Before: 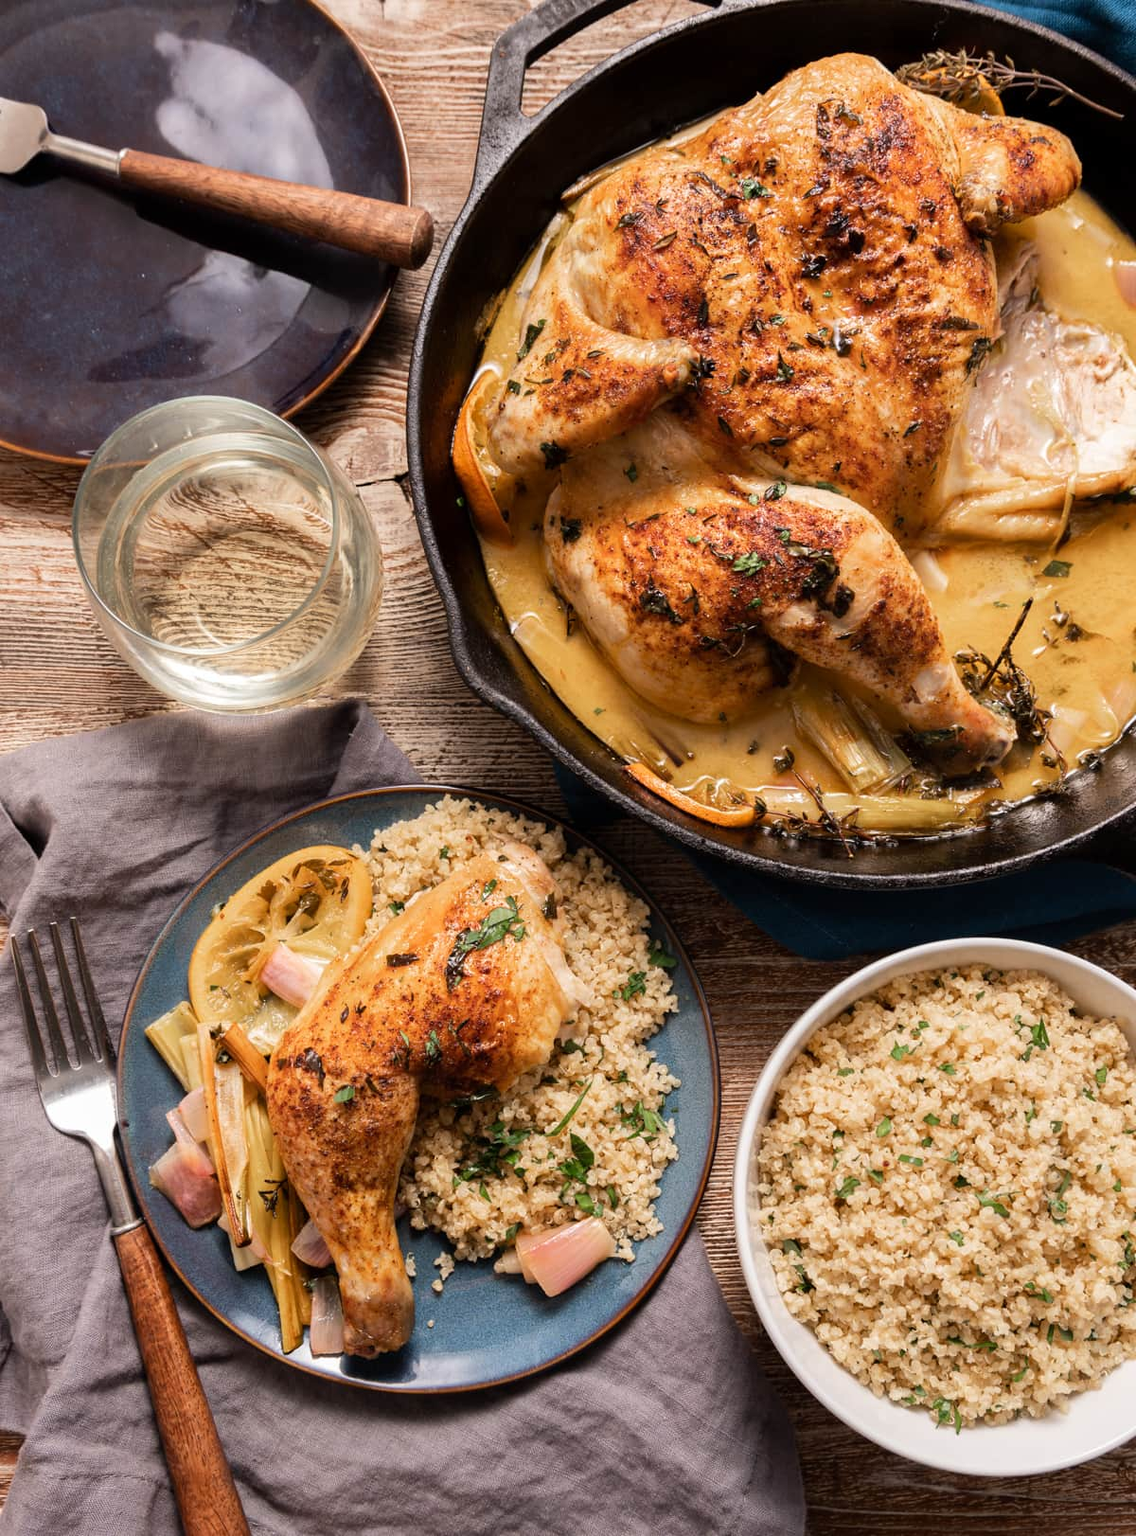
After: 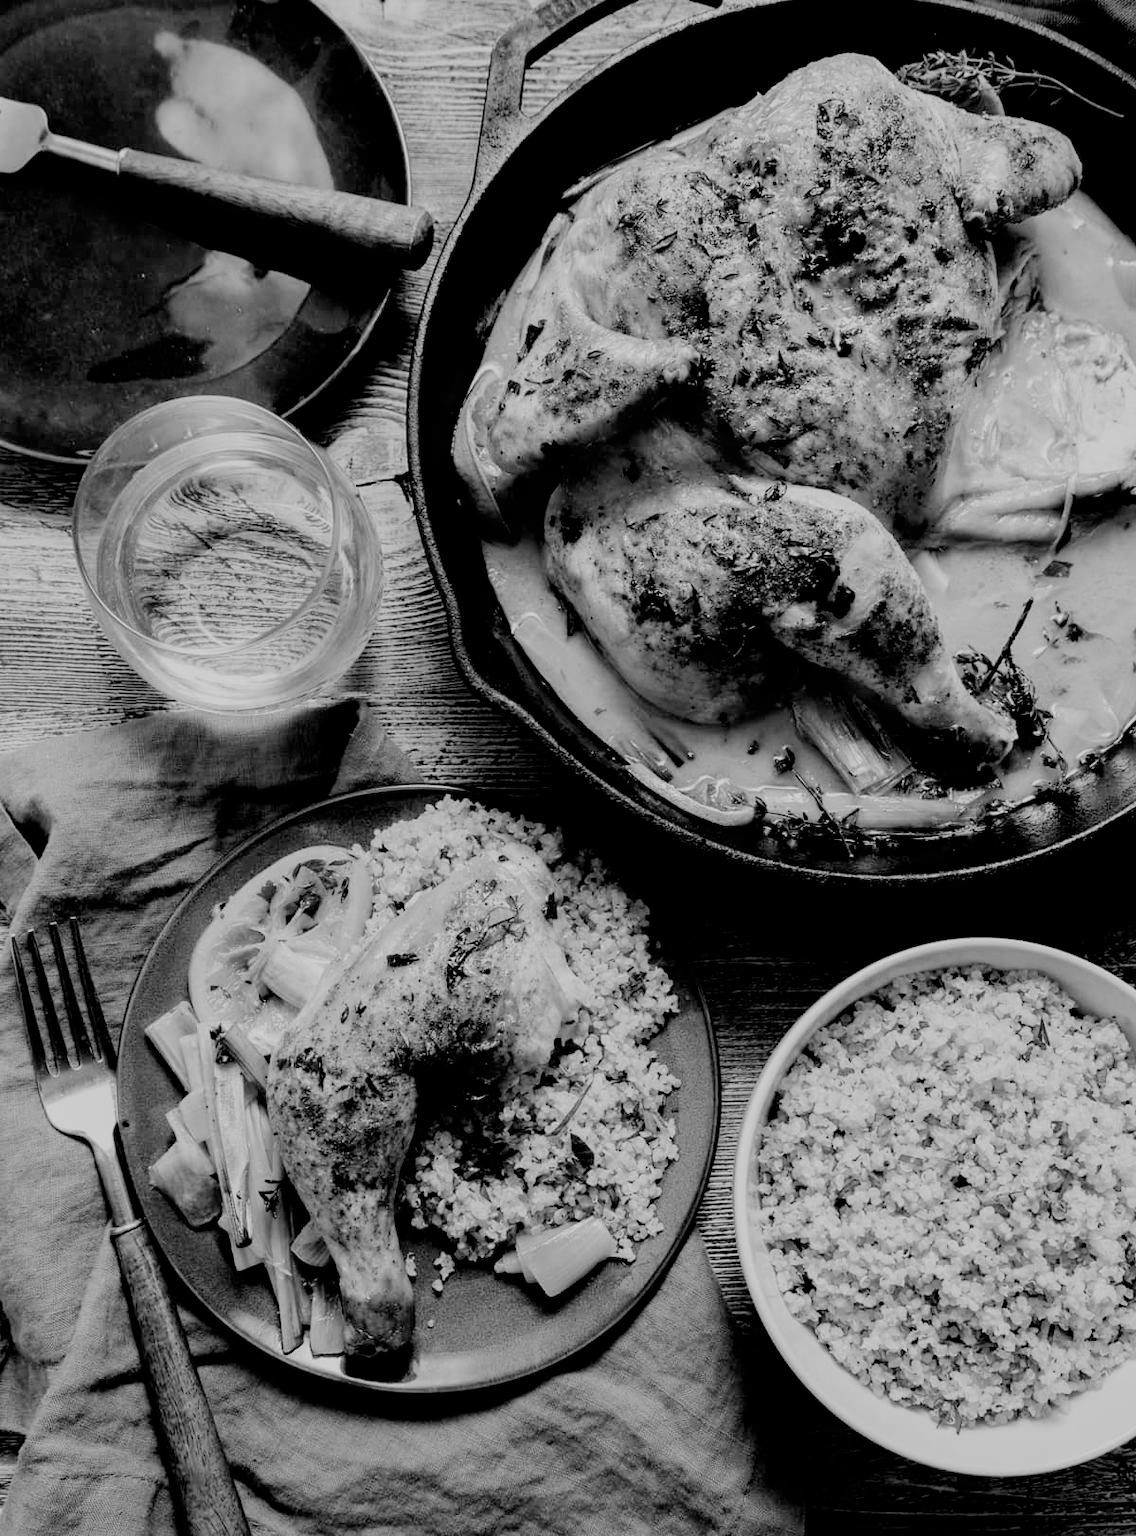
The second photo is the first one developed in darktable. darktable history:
monochrome: a 73.58, b 64.21
filmic rgb: black relative exposure -2.85 EV, white relative exposure 4.56 EV, hardness 1.77, contrast 1.25, preserve chrominance no, color science v5 (2021)
